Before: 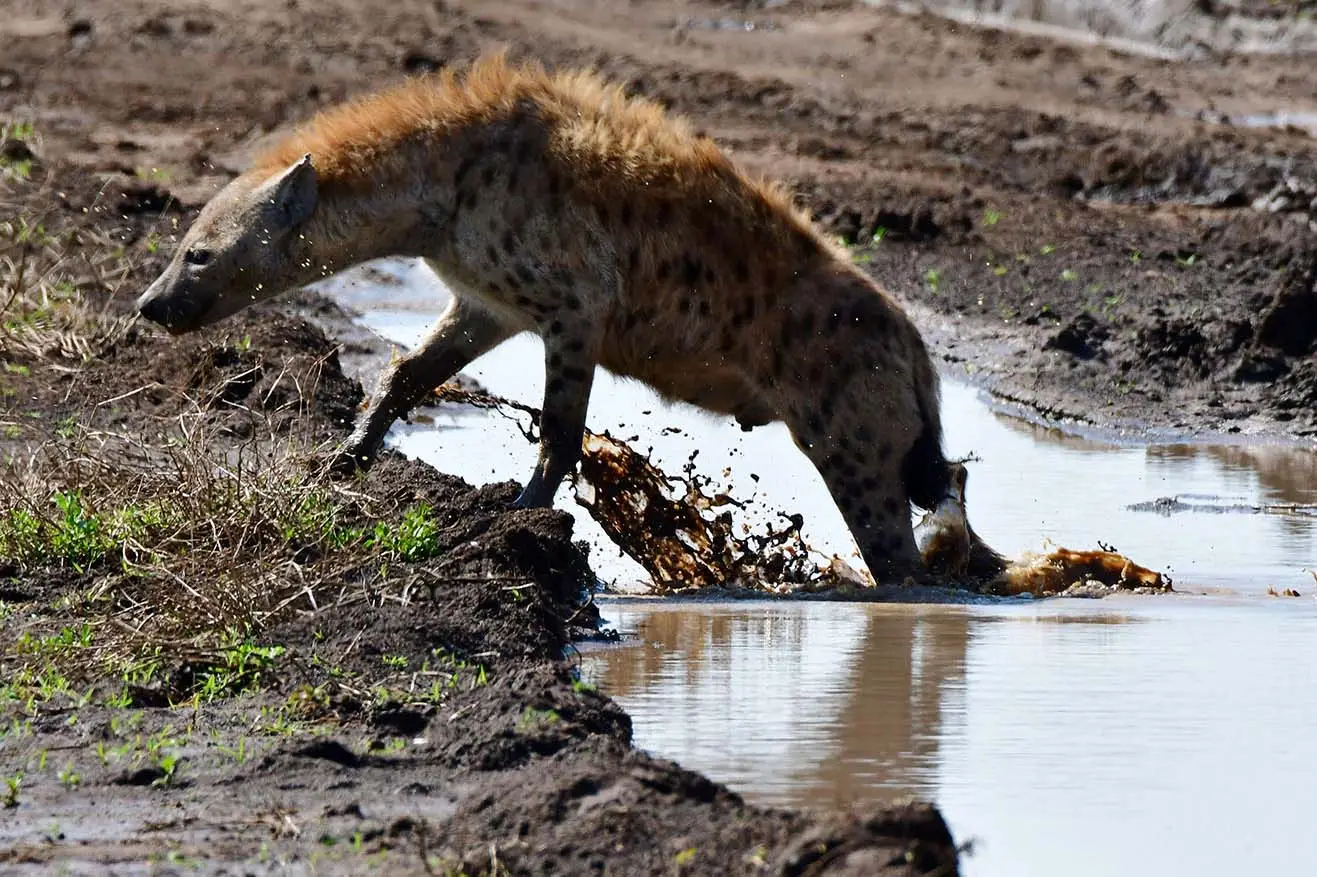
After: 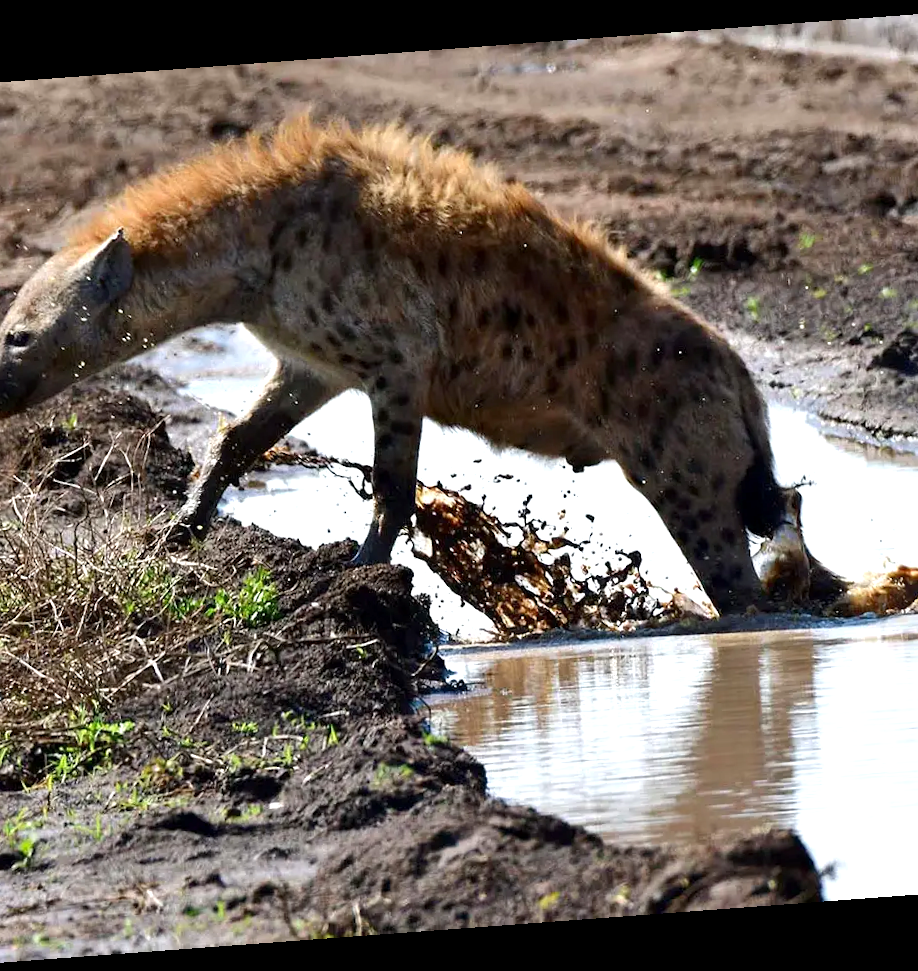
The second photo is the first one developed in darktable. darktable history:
exposure: black level correction 0.001, exposure 0.5 EV, compensate exposure bias true, compensate highlight preservation false
crop and rotate: left 14.436%, right 18.898%
rotate and perspective: rotation -4.25°, automatic cropping off
